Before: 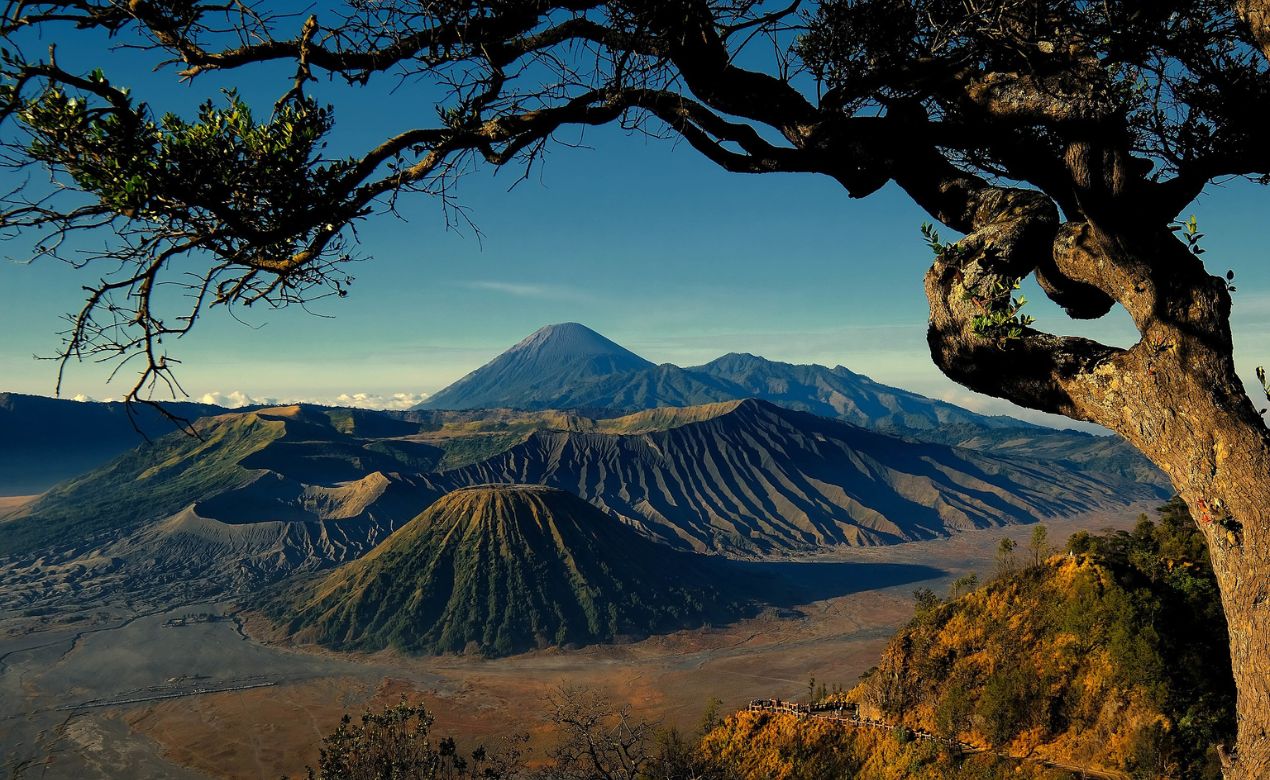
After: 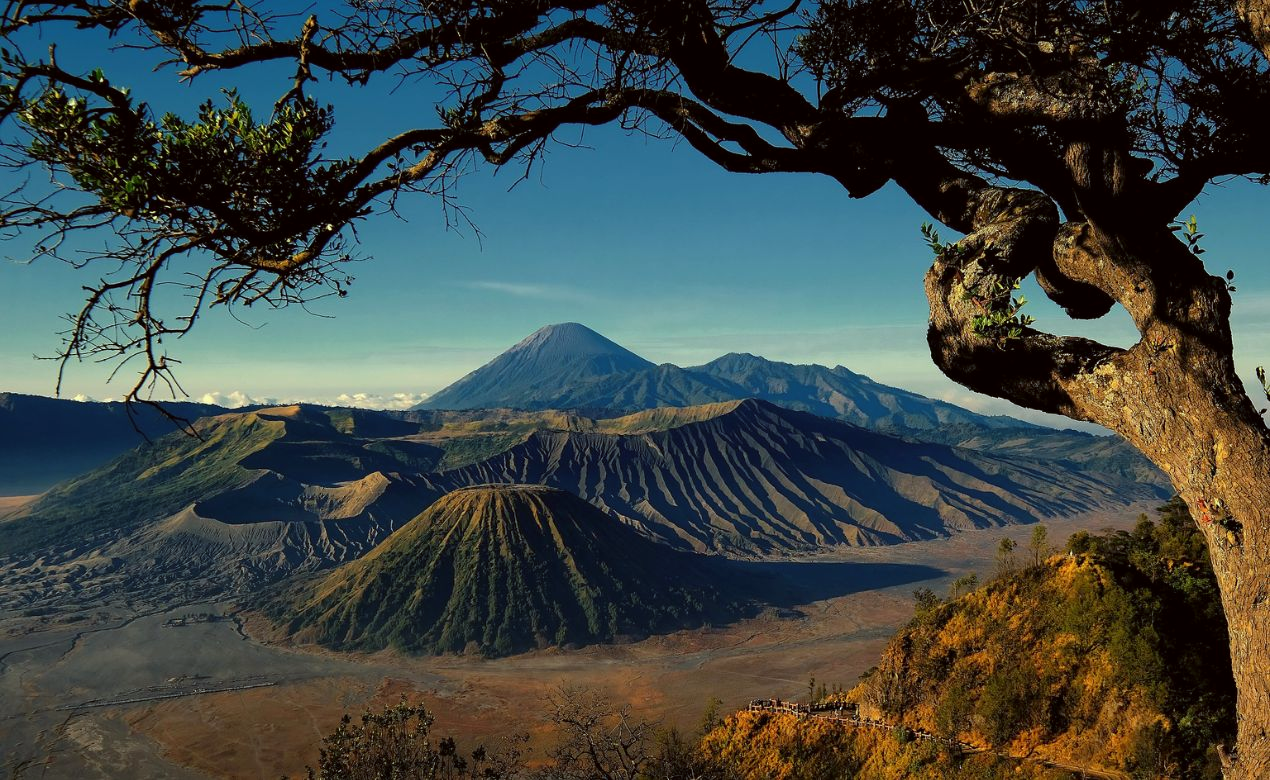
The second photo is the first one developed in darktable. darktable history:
color correction: highlights a* -2.99, highlights b* -2.89, shadows a* 2.37, shadows b* 2.77
